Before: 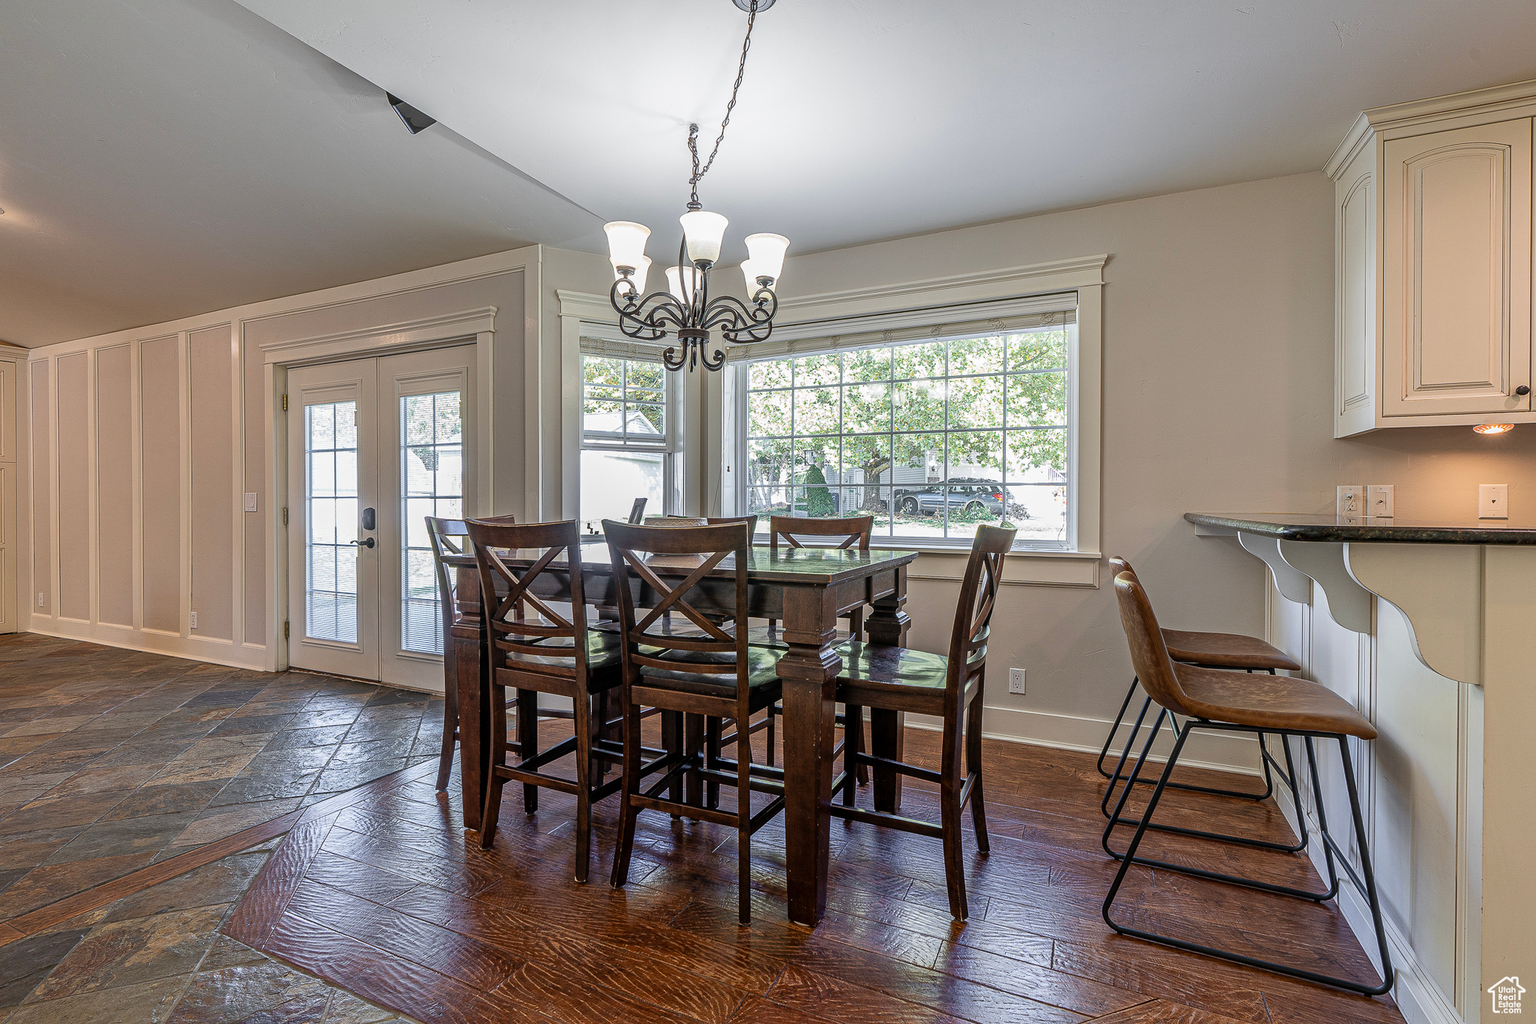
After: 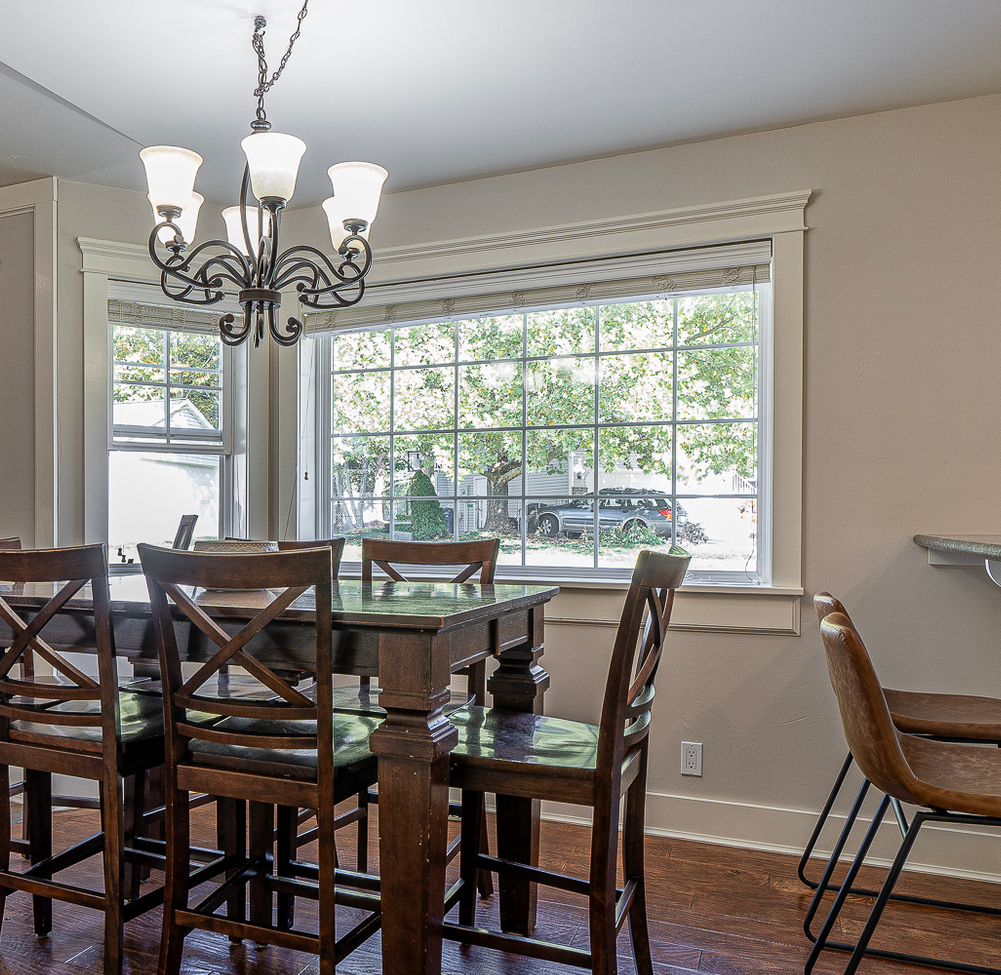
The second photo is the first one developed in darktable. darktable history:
crop: left 32.515%, top 10.975%, right 18.562%, bottom 17.544%
